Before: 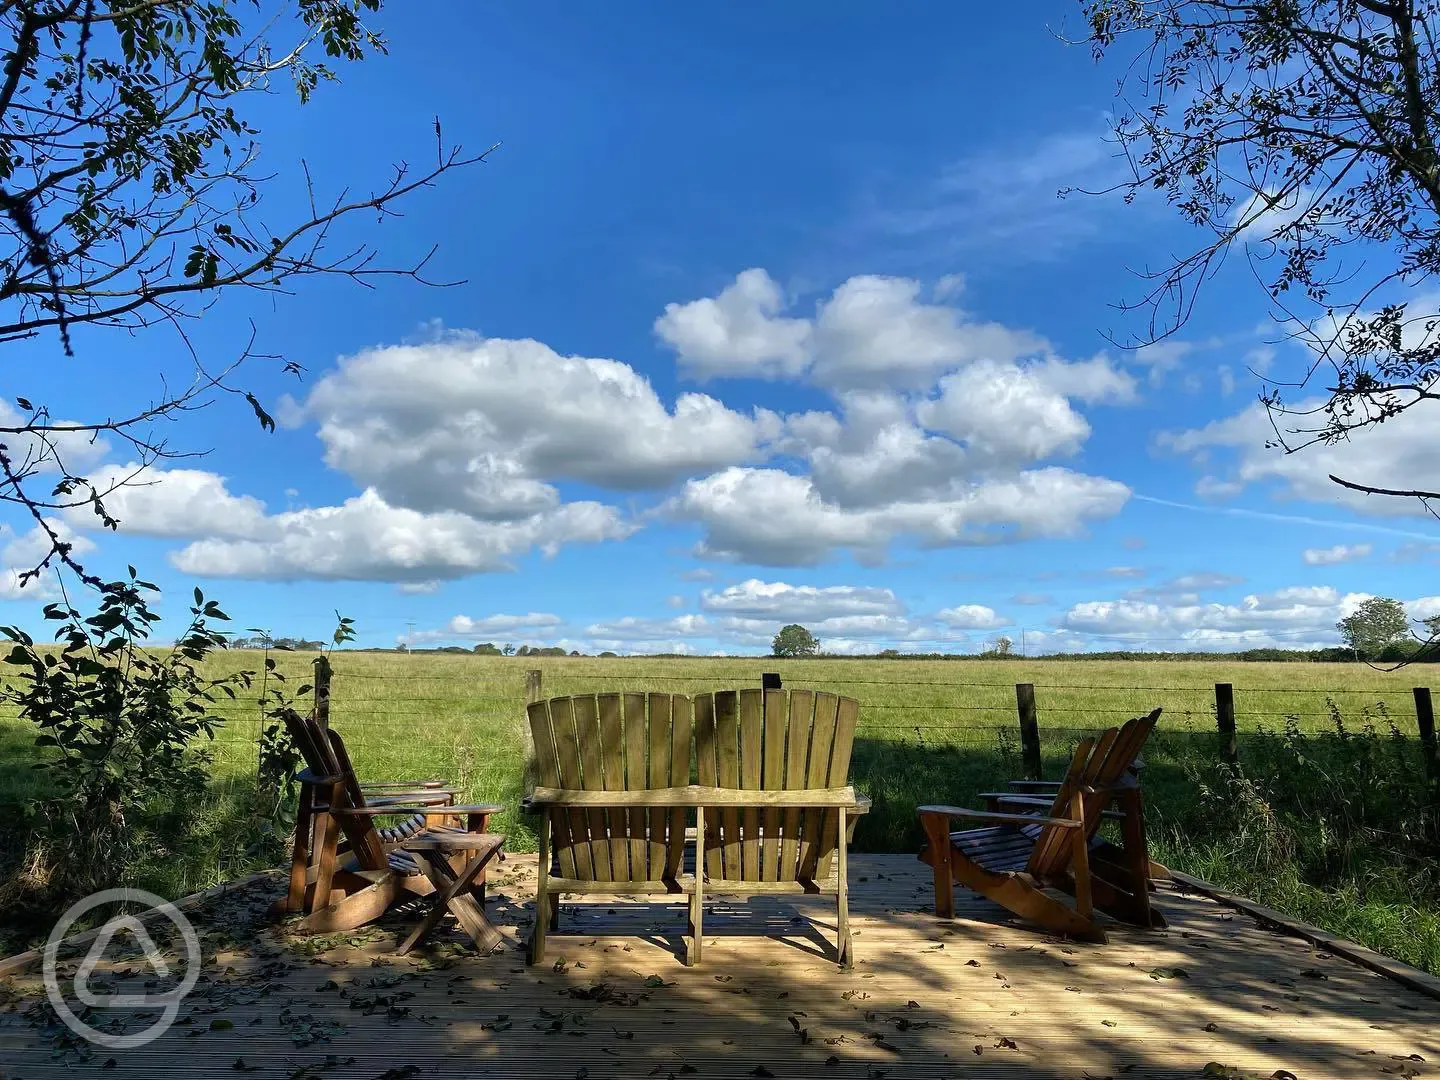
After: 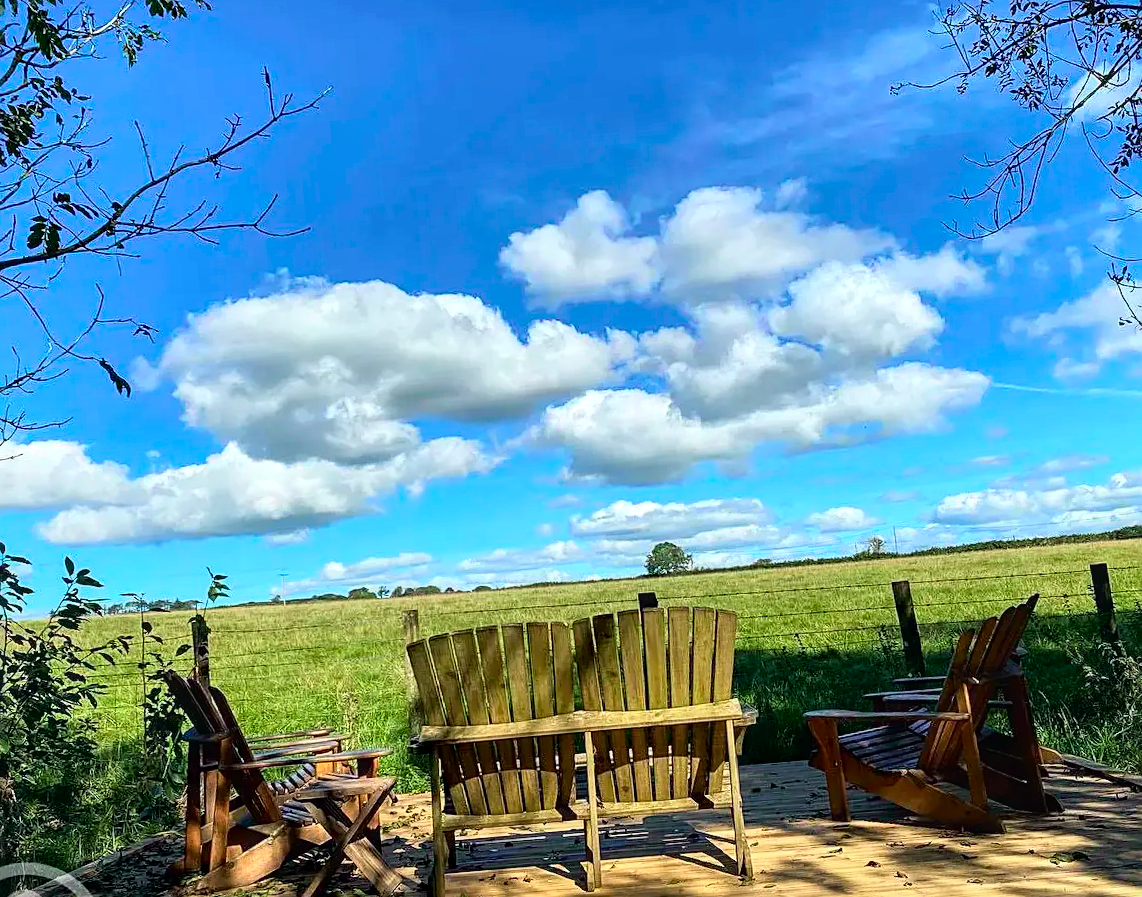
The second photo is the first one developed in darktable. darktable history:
sharpen: on, module defaults
tone curve: curves: ch0 [(0, 0) (0.051, 0.03) (0.096, 0.071) (0.243, 0.246) (0.461, 0.515) (0.605, 0.692) (0.761, 0.85) (0.881, 0.933) (1, 0.984)]; ch1 [(0, 0) (0.1, 0.038) (0.318, 0.243) (0.431, 0.384) (0.488, 0.475) (0.499, 0.499) (0.534, 0.546) (0.567, 0.592) (0.601, 0.632) (0.734, 0.809) (1, 1)]; ch2 [(0, 0) (0.297, 0.257) (0.414, 0.379) (0.453, 0.45) (0.479, 0.483) (0.504, 0.499) (0.52, 0.519) (0.541, 0.554) (0.614, 0.652) (0.817, 0.874) (1, 1)], color space Lab, independent channels, preserve colors none
rotate and perspective: rotation -4.98°, automatic cropping off
crop and rotate: left 11.831%, top 11.346%, right 13.429%, bottom 13.899%
local contrast: on, module defaults
